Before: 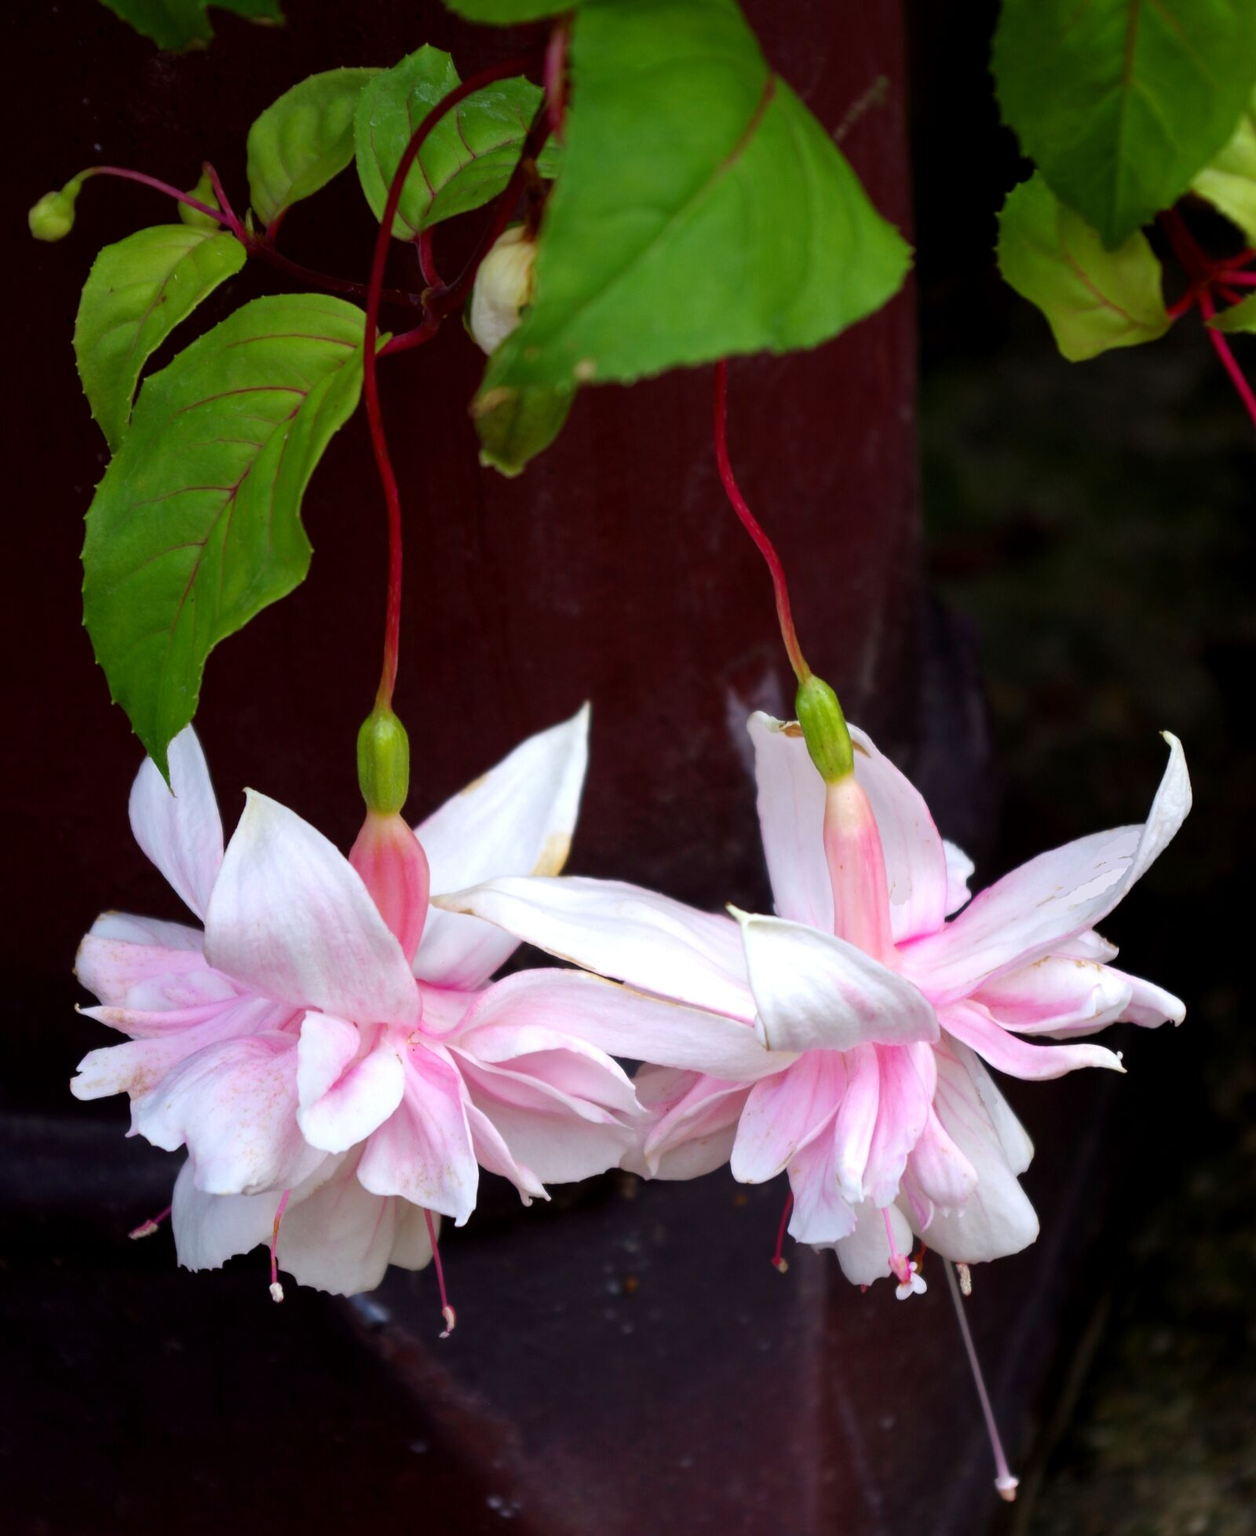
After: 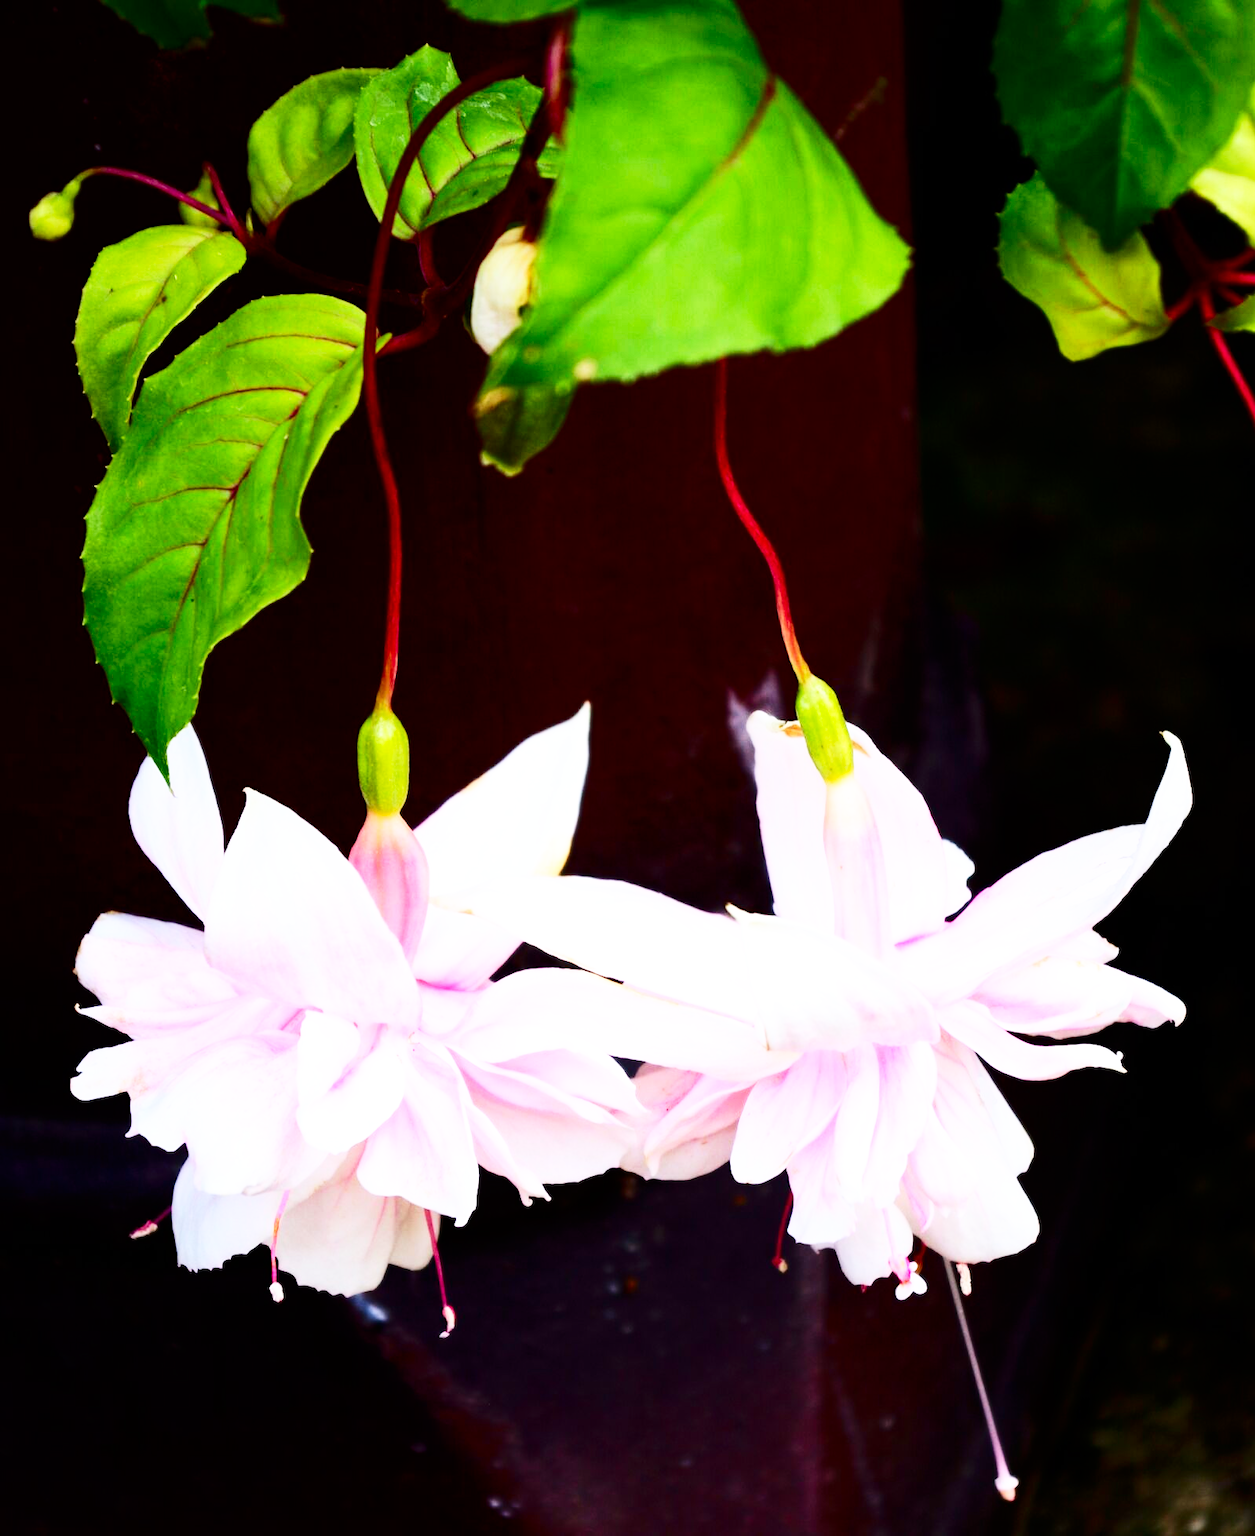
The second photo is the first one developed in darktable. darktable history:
base curve: curves: ch0 [(0, 0) (0.007, 0.004) (0.027, 0.03) (0.046, 0.07) (0.207, 0.54) (0.442, 0.872) (0.673, 0.972) (1, 1)], preserve colors none
contrast brightness saturation: contrast 0.277
